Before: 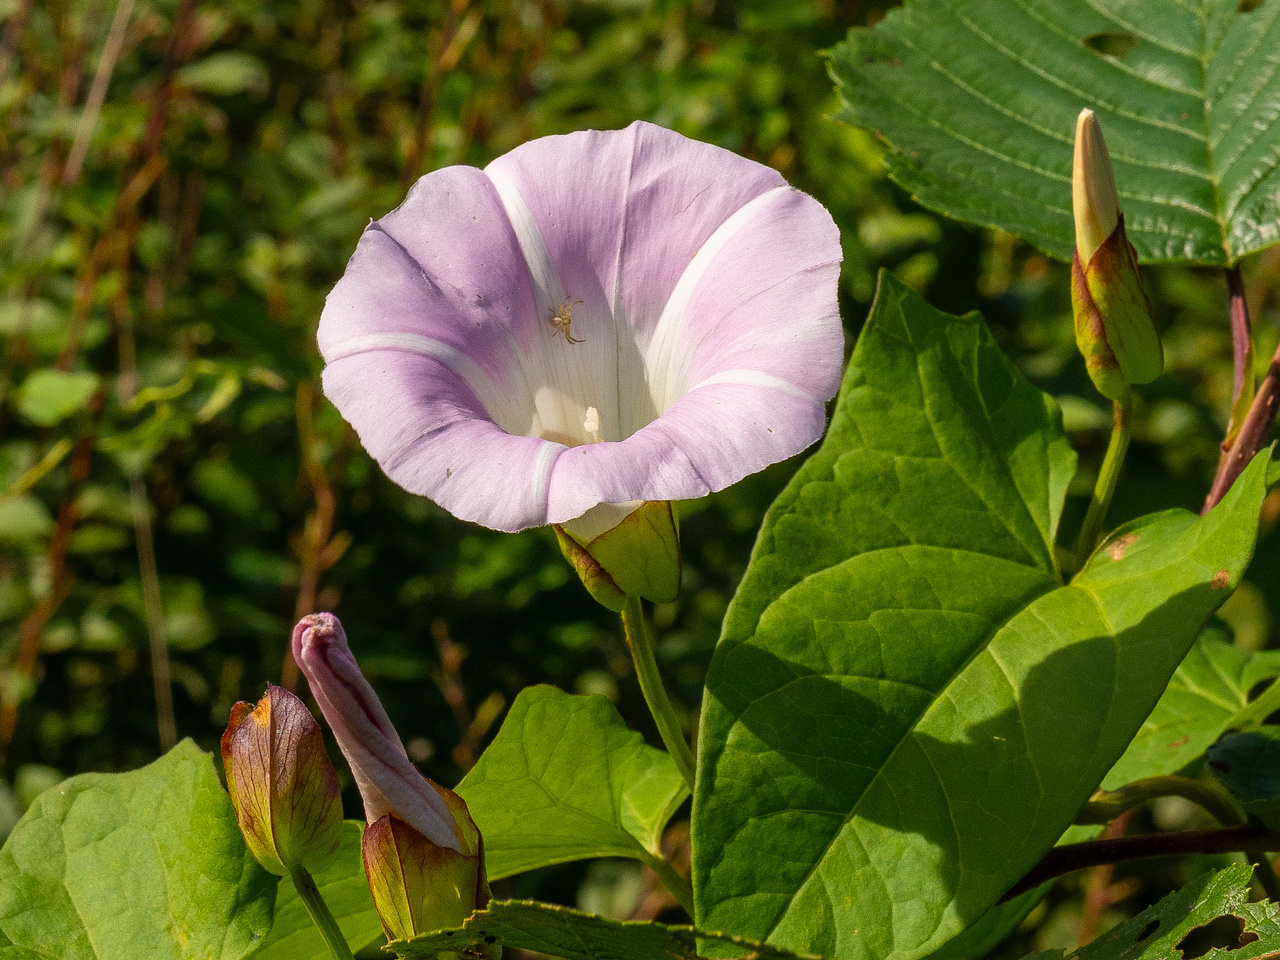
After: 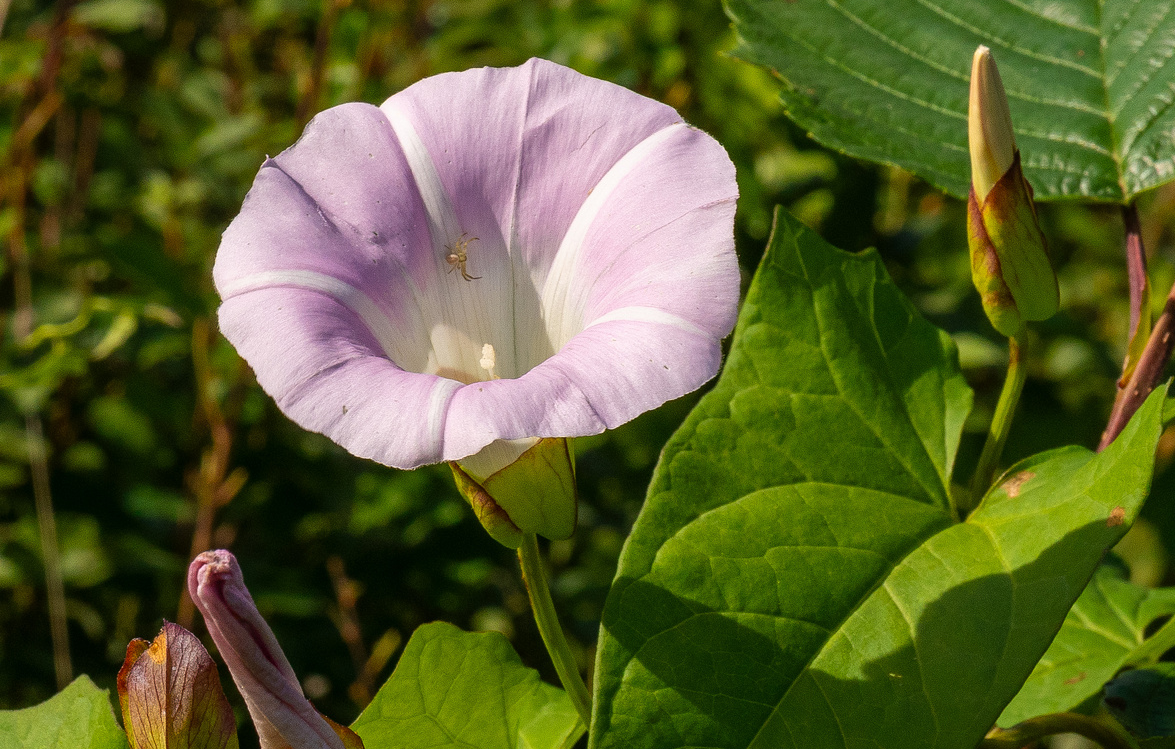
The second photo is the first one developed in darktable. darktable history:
crop: left 8.176%, top 6.587%, bottom 15.361%
